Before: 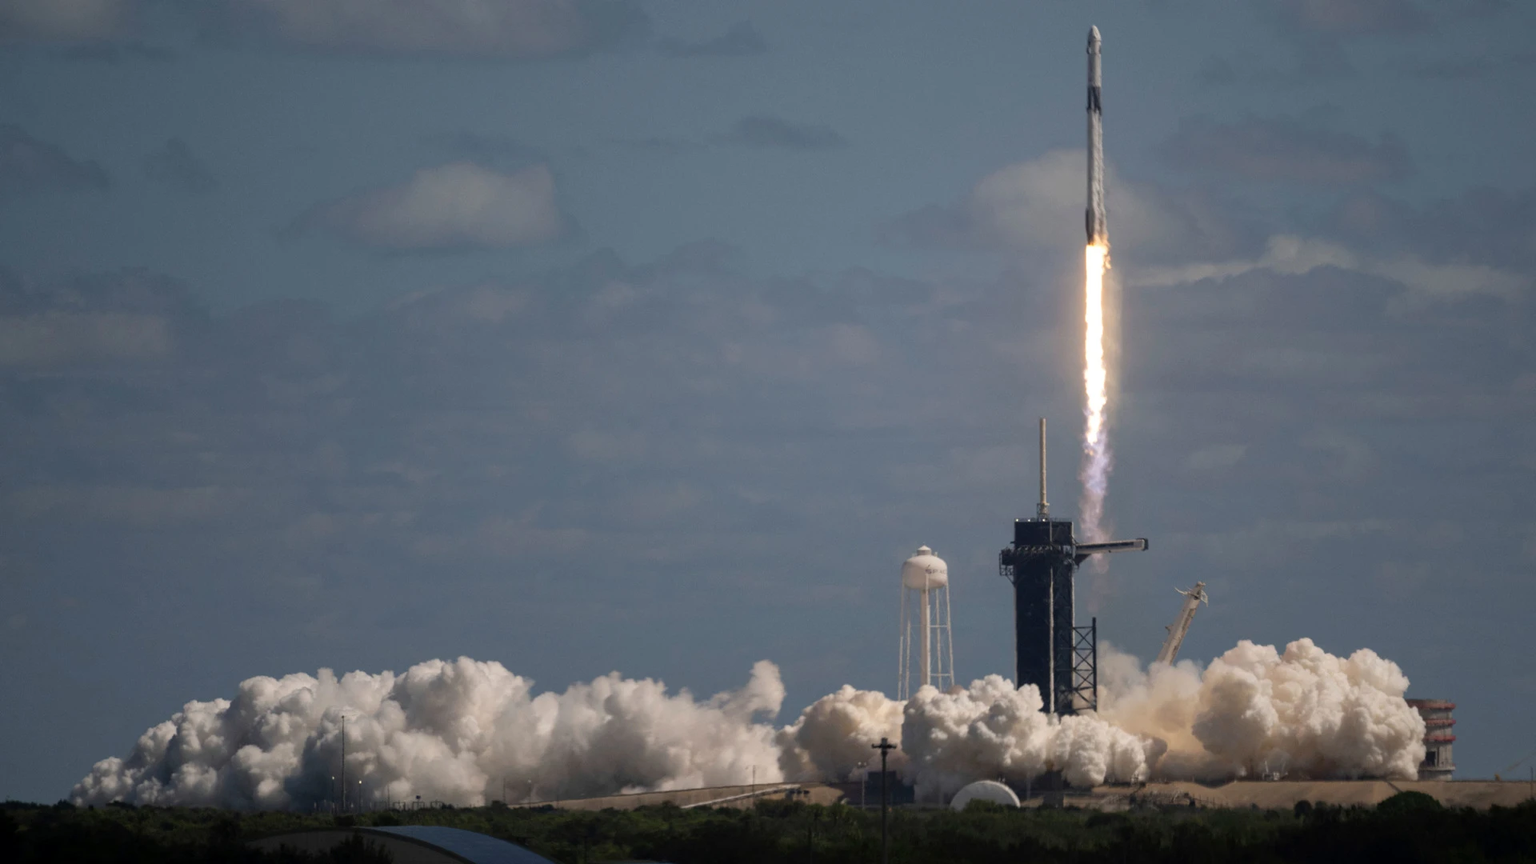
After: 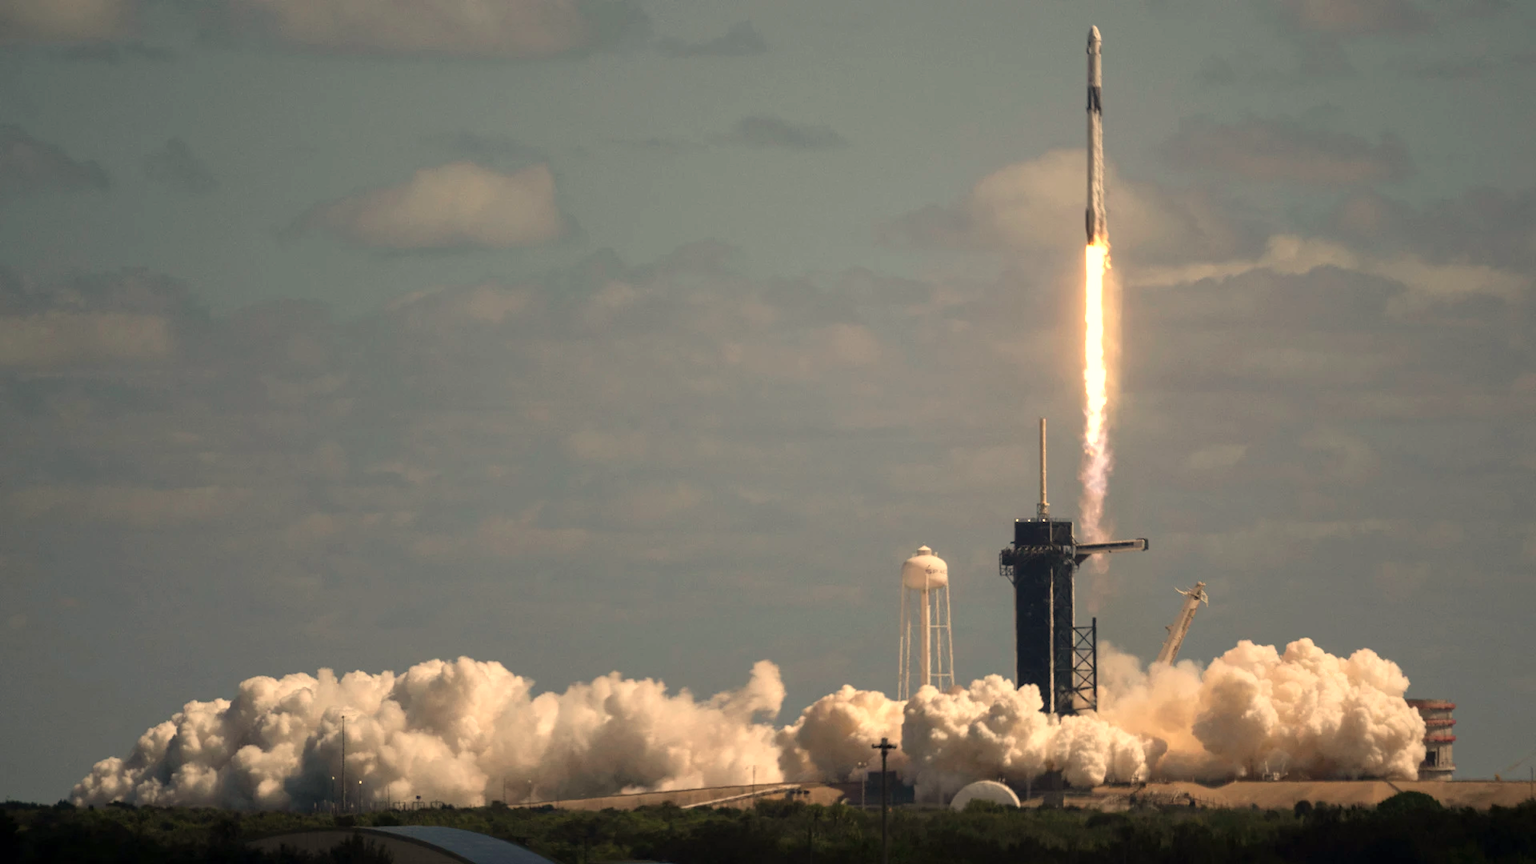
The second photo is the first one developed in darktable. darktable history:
exposure: black level correction 0, exposure 0.5 EV, compensate highlight preservation false
white balance: red 1.138, green 0.996, blue 0.812
